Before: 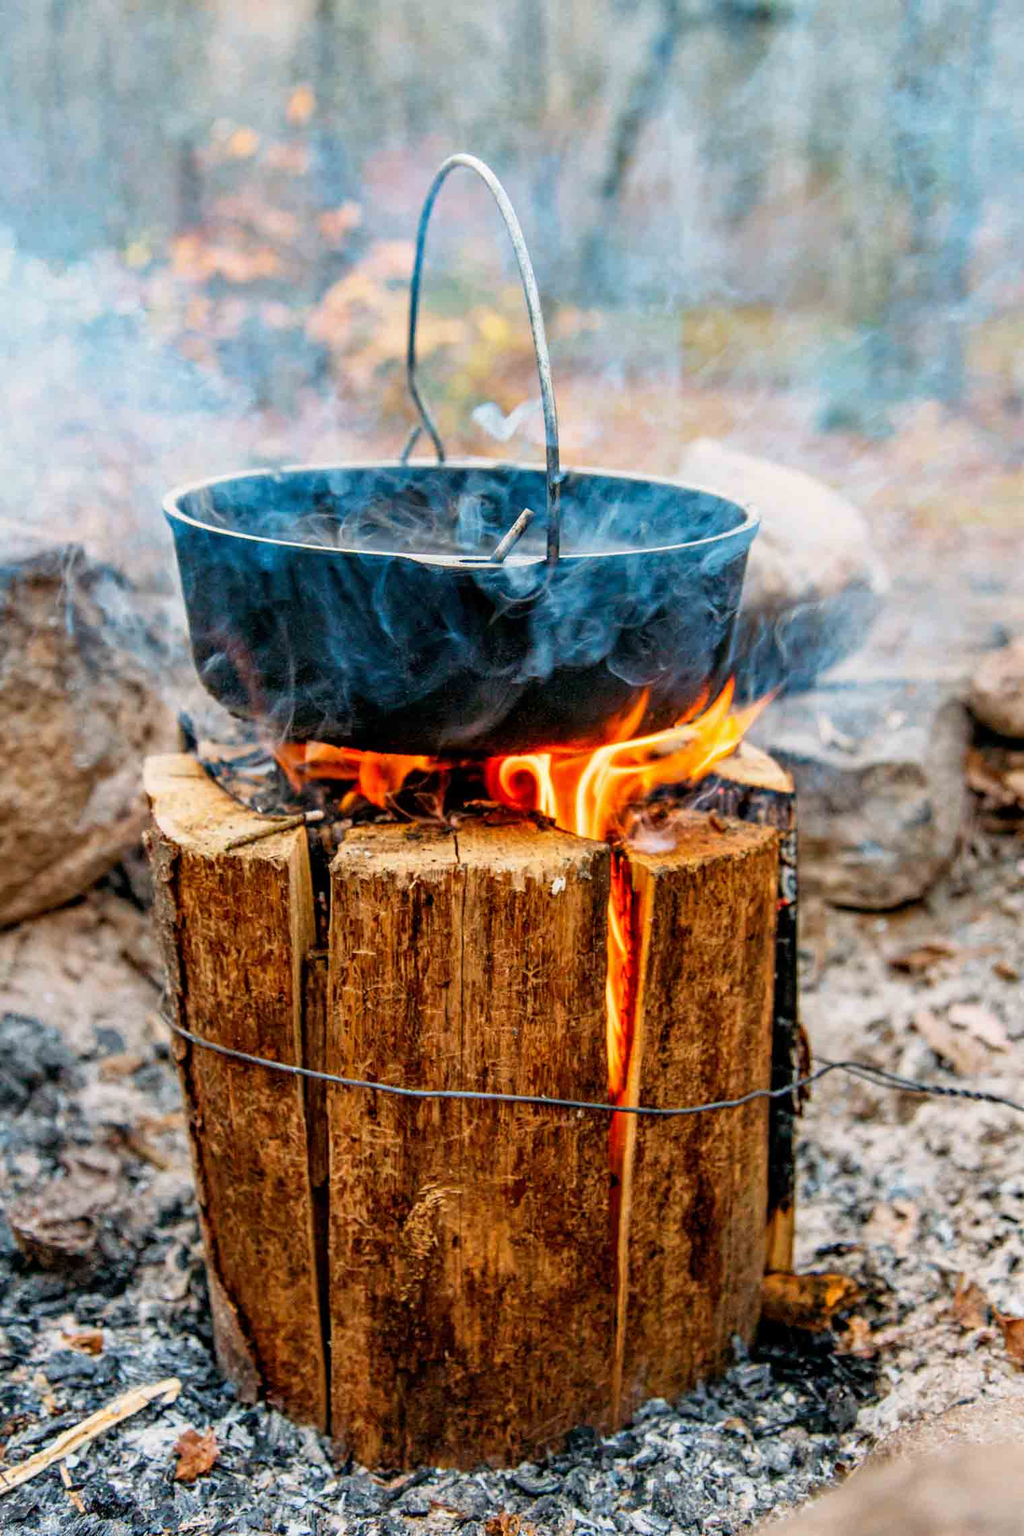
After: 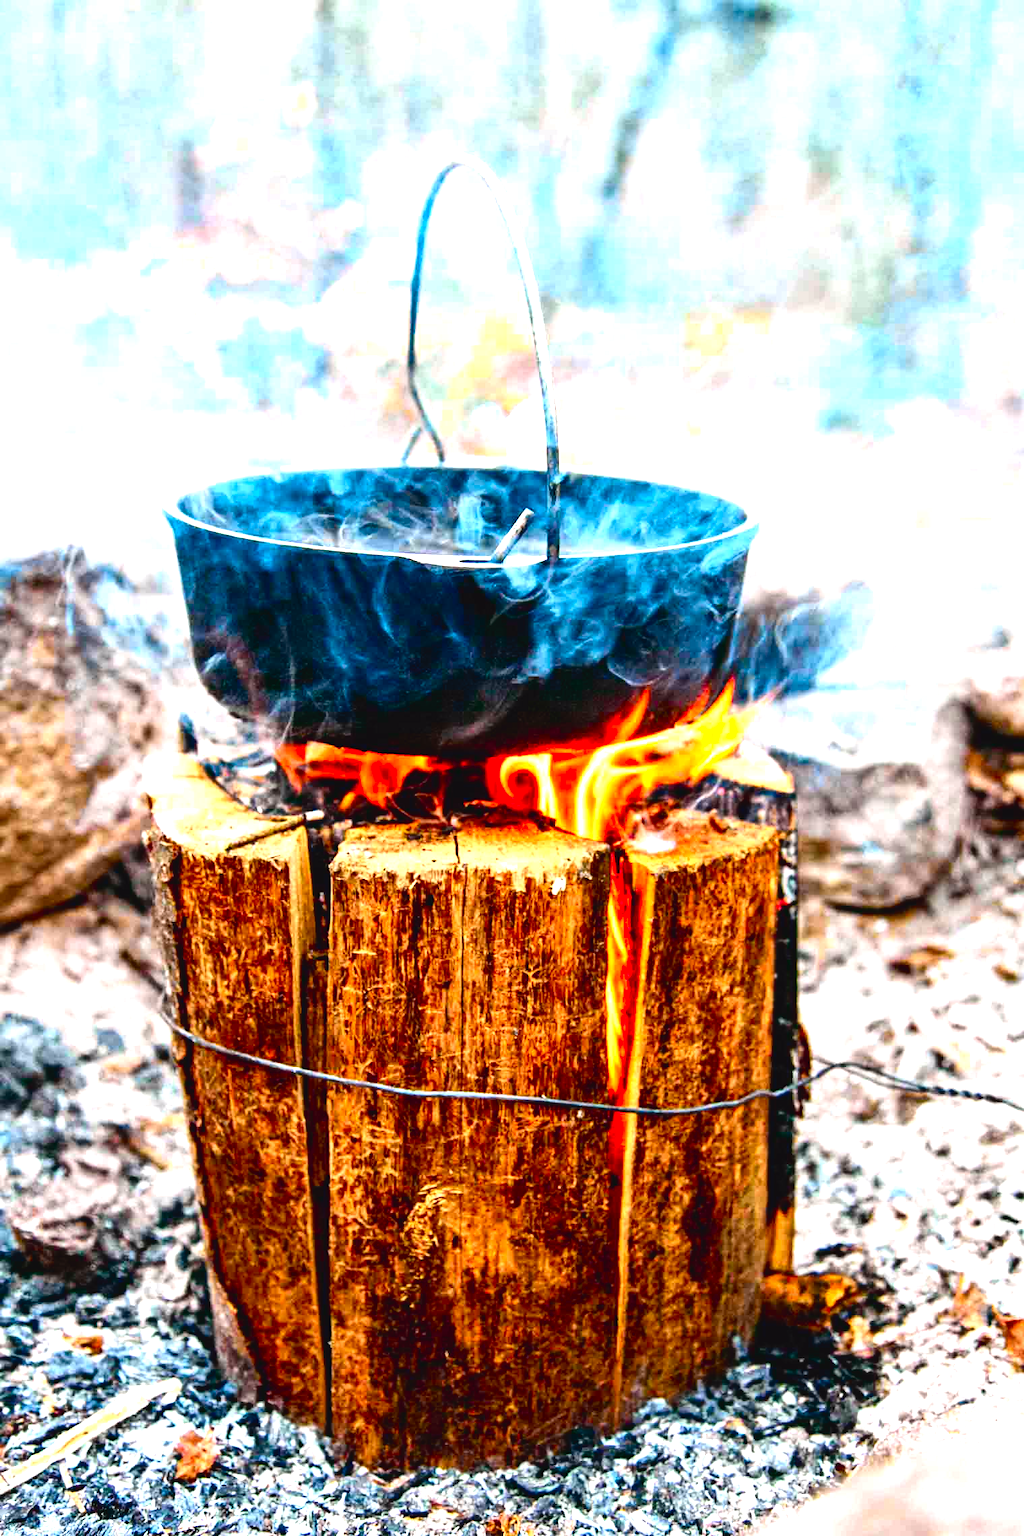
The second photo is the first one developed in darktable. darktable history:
levels: levels [0, 0.394, 0.787]
tone curve: curves: ch0 [(0, 0.031) (0.139, 0.084) (0.311, 0.278) (0.495, 0.544) (0.718, 0.816) (0.841, 0.909) (1, 0.967)]; ch1 [(0, 0) (0.272, 0.249) (0.388, 0.385) (0.469, 0.456) (0.495, 0.497) (0.538, 0.545) (0.578, 0.595) (0.707, 0.778) (1, 1)]; ch2 [(0, 0) (0.125, 0.089) (0.353, 0.329) (0.443, 0.408) (0.502, 0.499) (0.557, 0.531) (0.608, 0.631) (1, 1)], color space Lab, independent channels, preserve colors none
